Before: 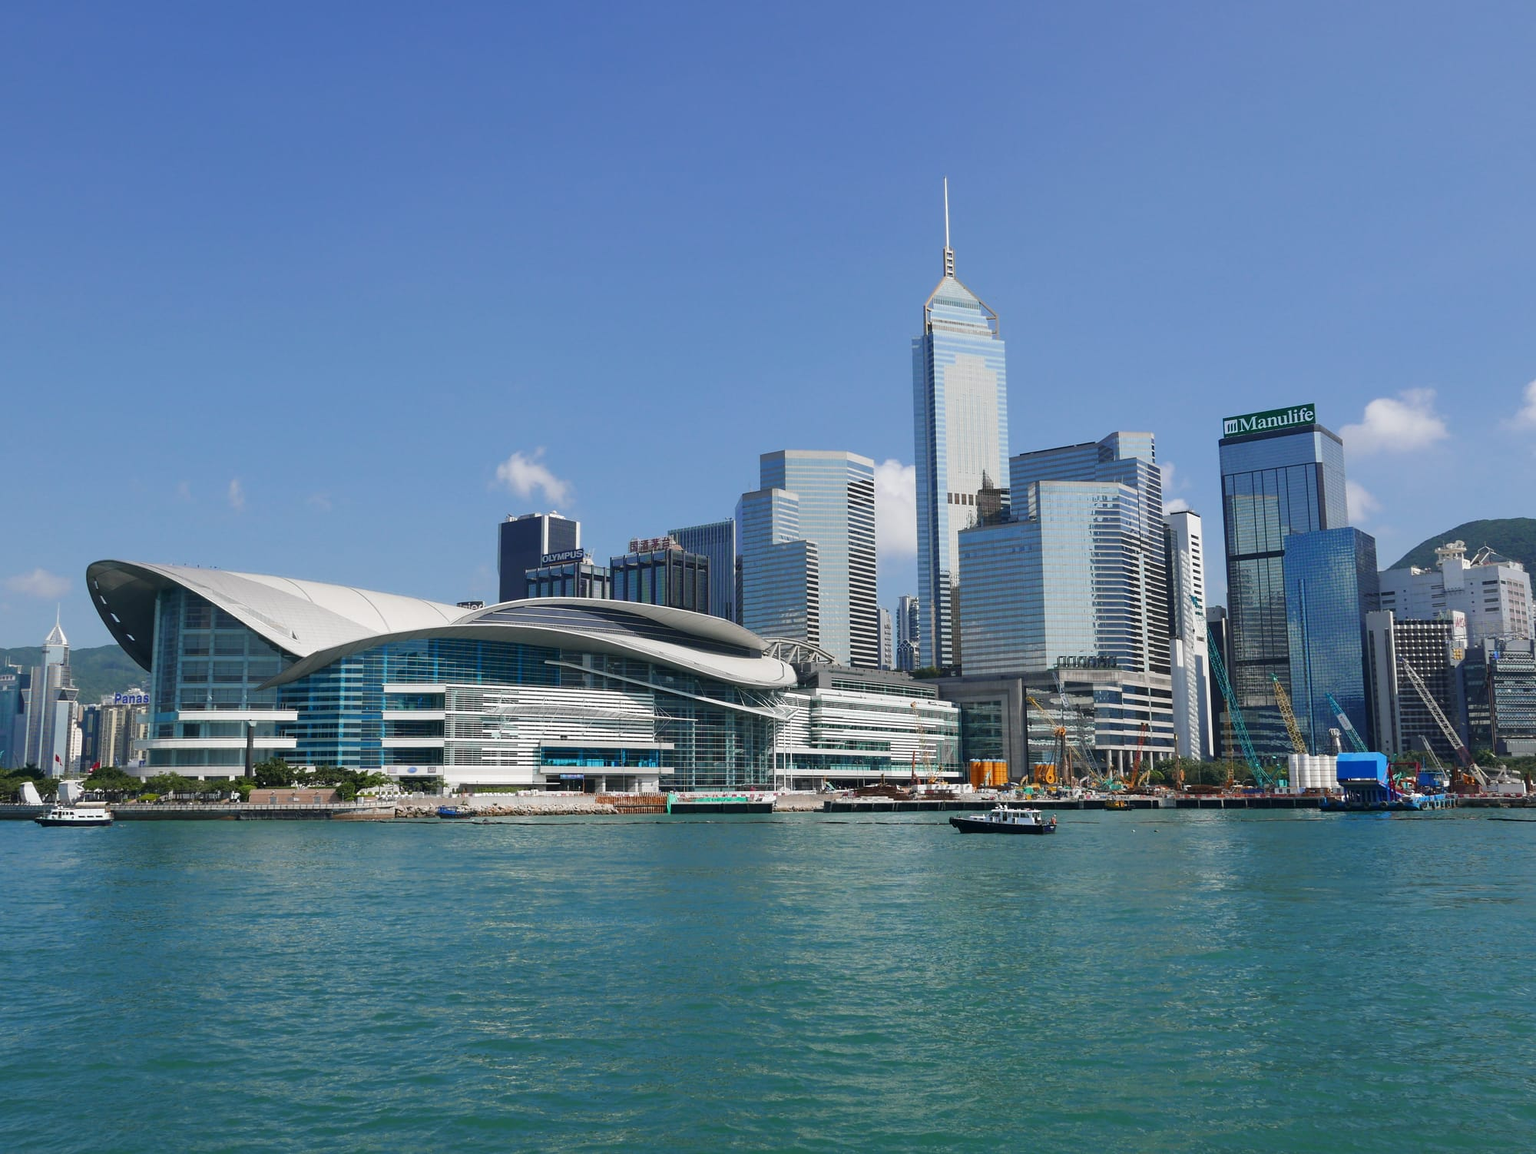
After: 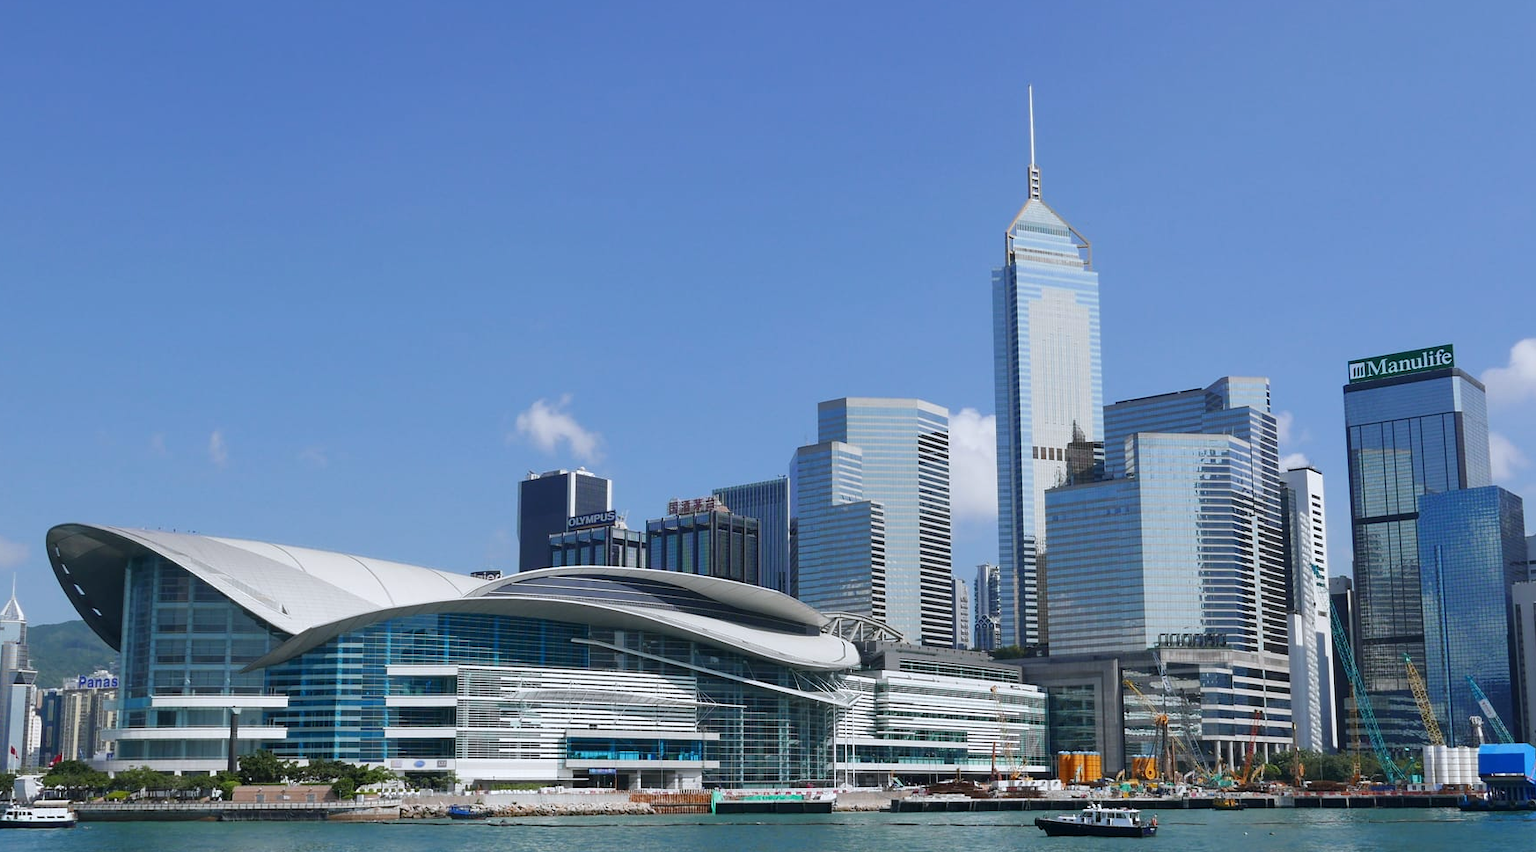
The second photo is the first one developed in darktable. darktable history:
crop: left 3.015%, top 8.969%, right 9.647%, bottom 26.457%
white balance: red 0.974, blue 1.044
